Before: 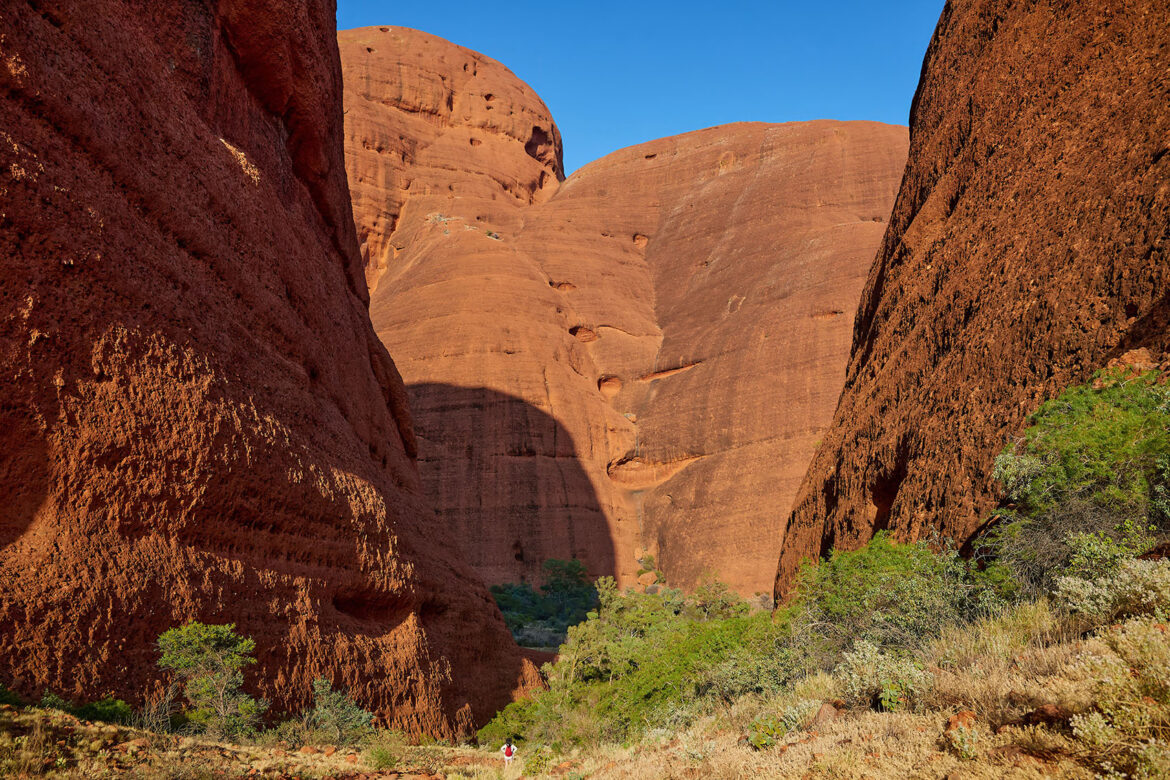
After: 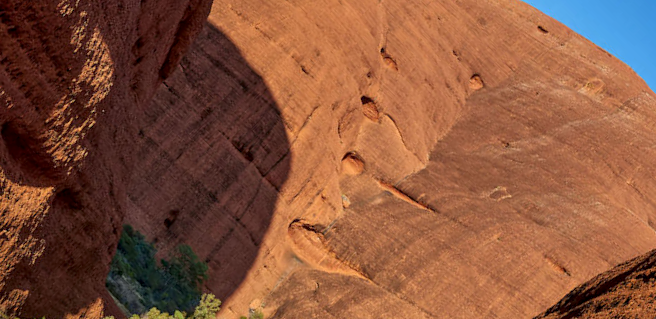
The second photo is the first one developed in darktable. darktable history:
crop and rotate: angle -44.54°, top 16.108%, right 0.942%, bottom 11.678%
local contrast: on, module defaults
